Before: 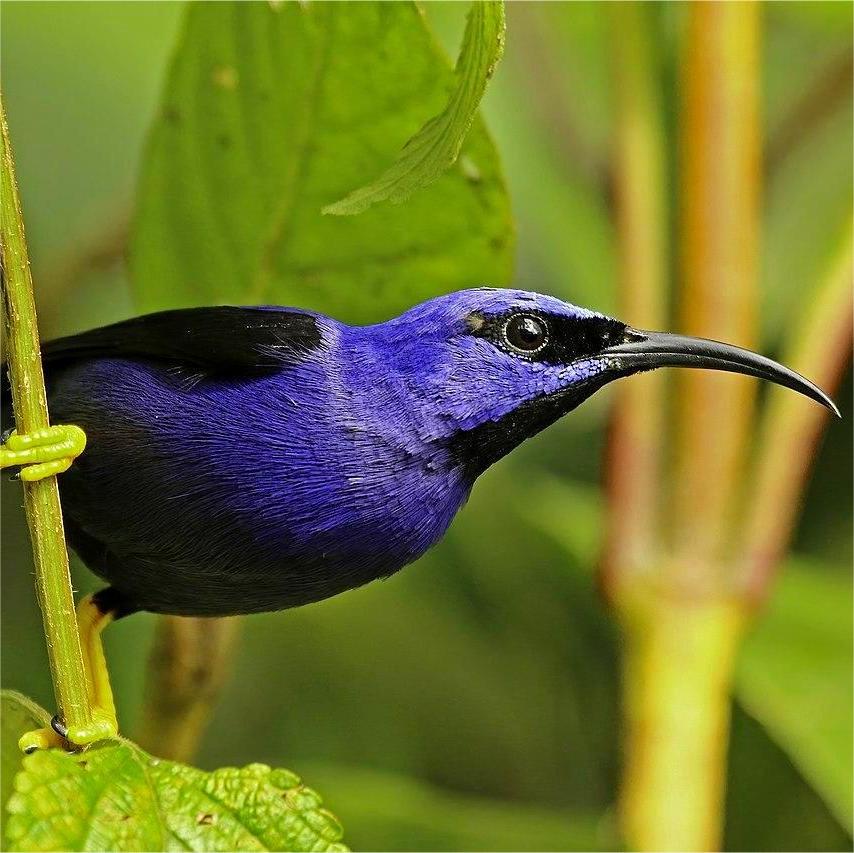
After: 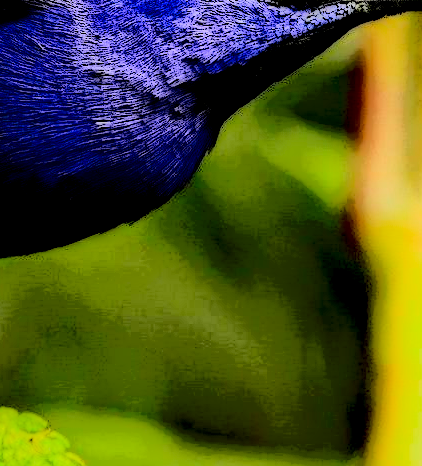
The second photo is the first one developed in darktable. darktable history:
local contrast: highlights 0%, shadows 198%, detail 164%, midtone range 0.001
contrast brightness saturation: contrast 0.62, brightness 0.34, saturation 0.14
color balance rgb: global vibrance 10%
exposure: exposure 0.7 EV, compensate highlight preservation false
crop: left 29.672%, top 41.786%, right 20.851%, bottom 3.487%
